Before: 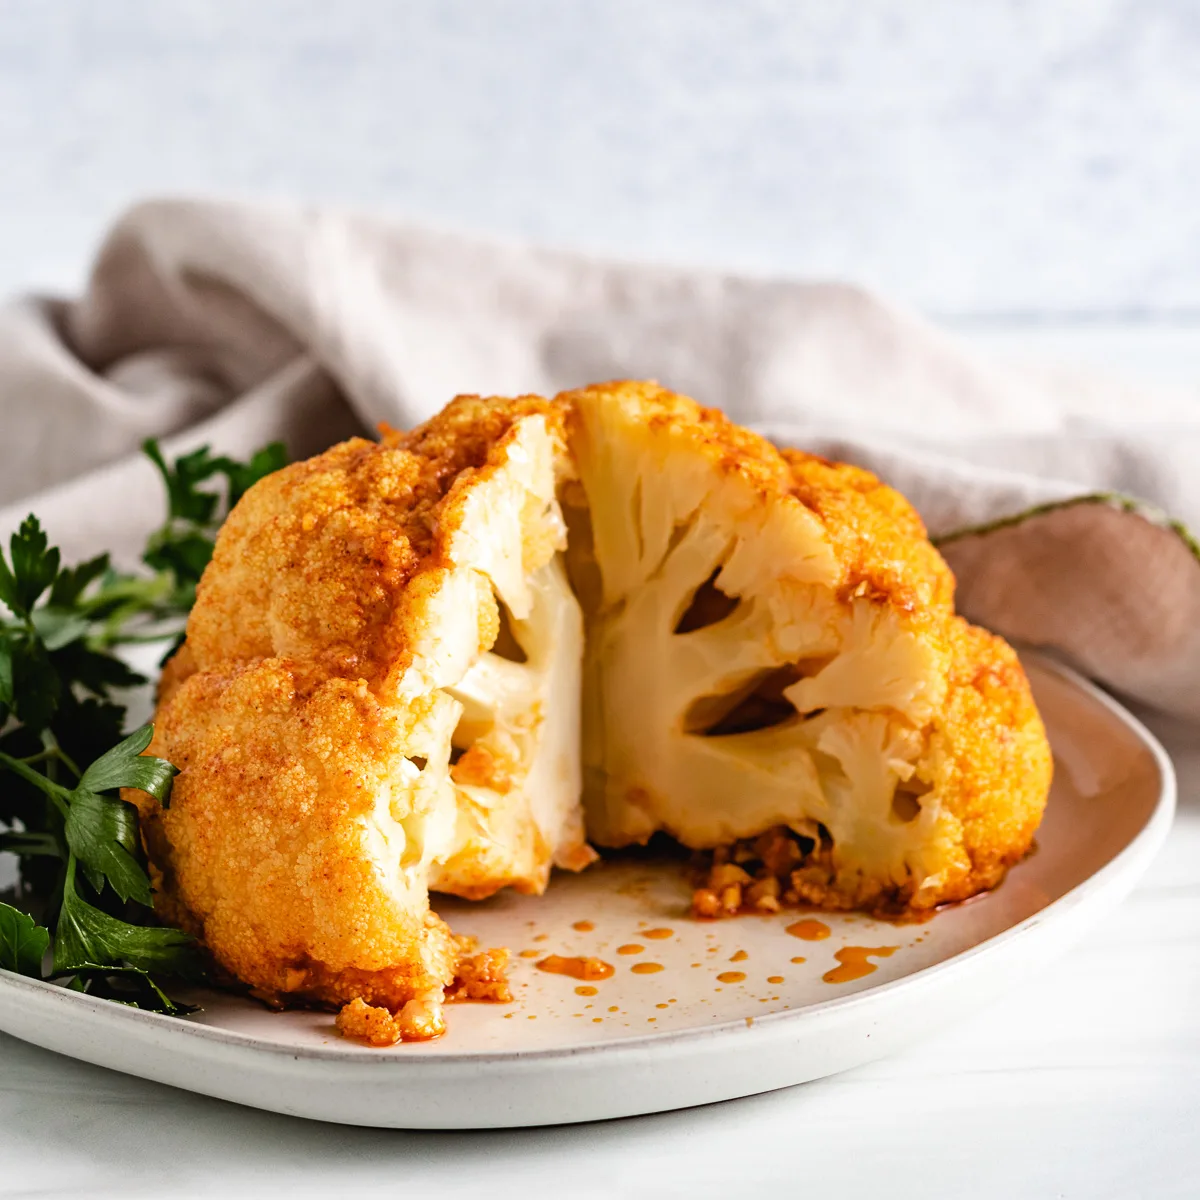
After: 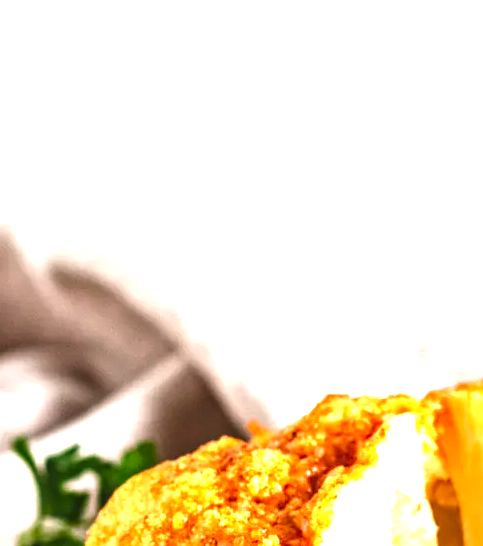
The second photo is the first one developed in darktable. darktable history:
contrast brightness saturation: contrast 0.068, brightness -0.133, saturation 0.05
local contrast: on, module defaults
crop and rotate: left 10.915%, top 0.101%, right 48.816%, bottom 54.352%
tone equalizer: edges refinement/feathering 500, mask exposure compensation -1.57 EV, preserve details no
exposure: black level correction -0.002, exposure 1.36 EV, compensate exposure bias true, compensate highlight preservation false
